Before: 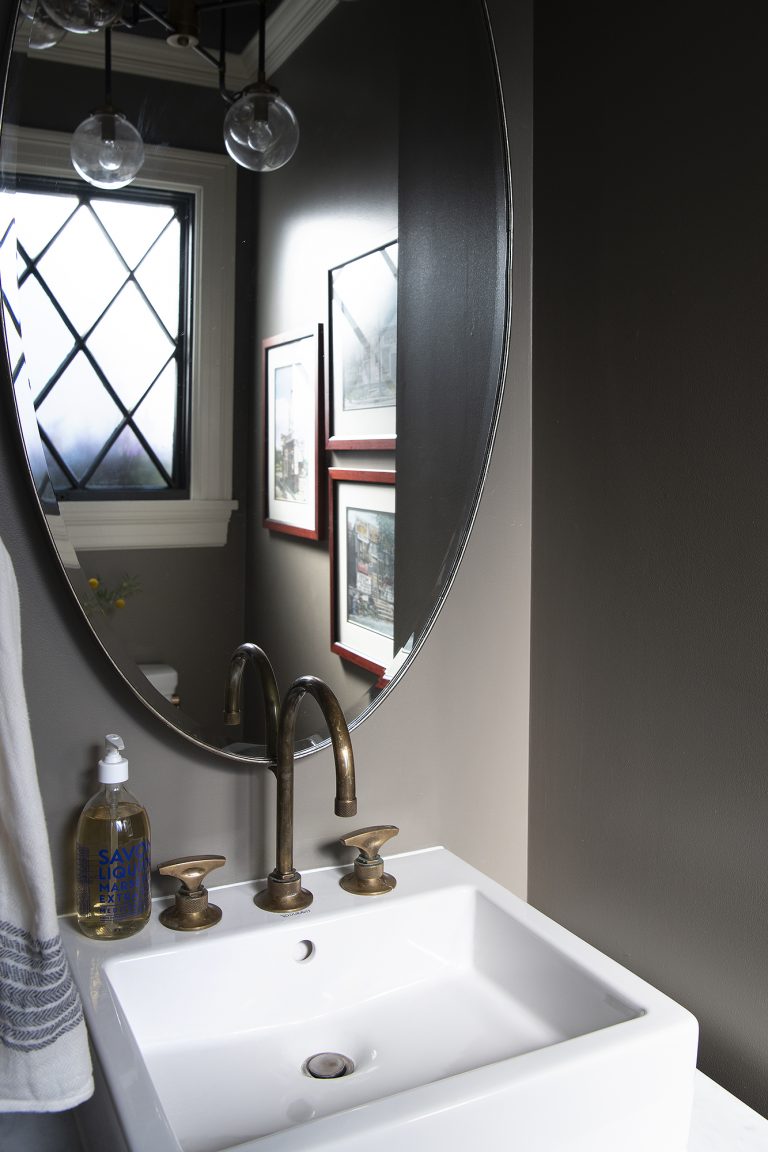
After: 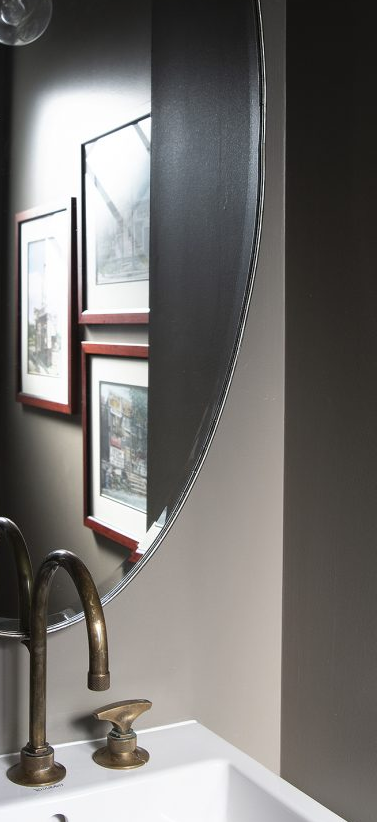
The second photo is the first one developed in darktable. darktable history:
crop: left 32.189%, top 10.961%, right 18.602%, bottom 17.599%
